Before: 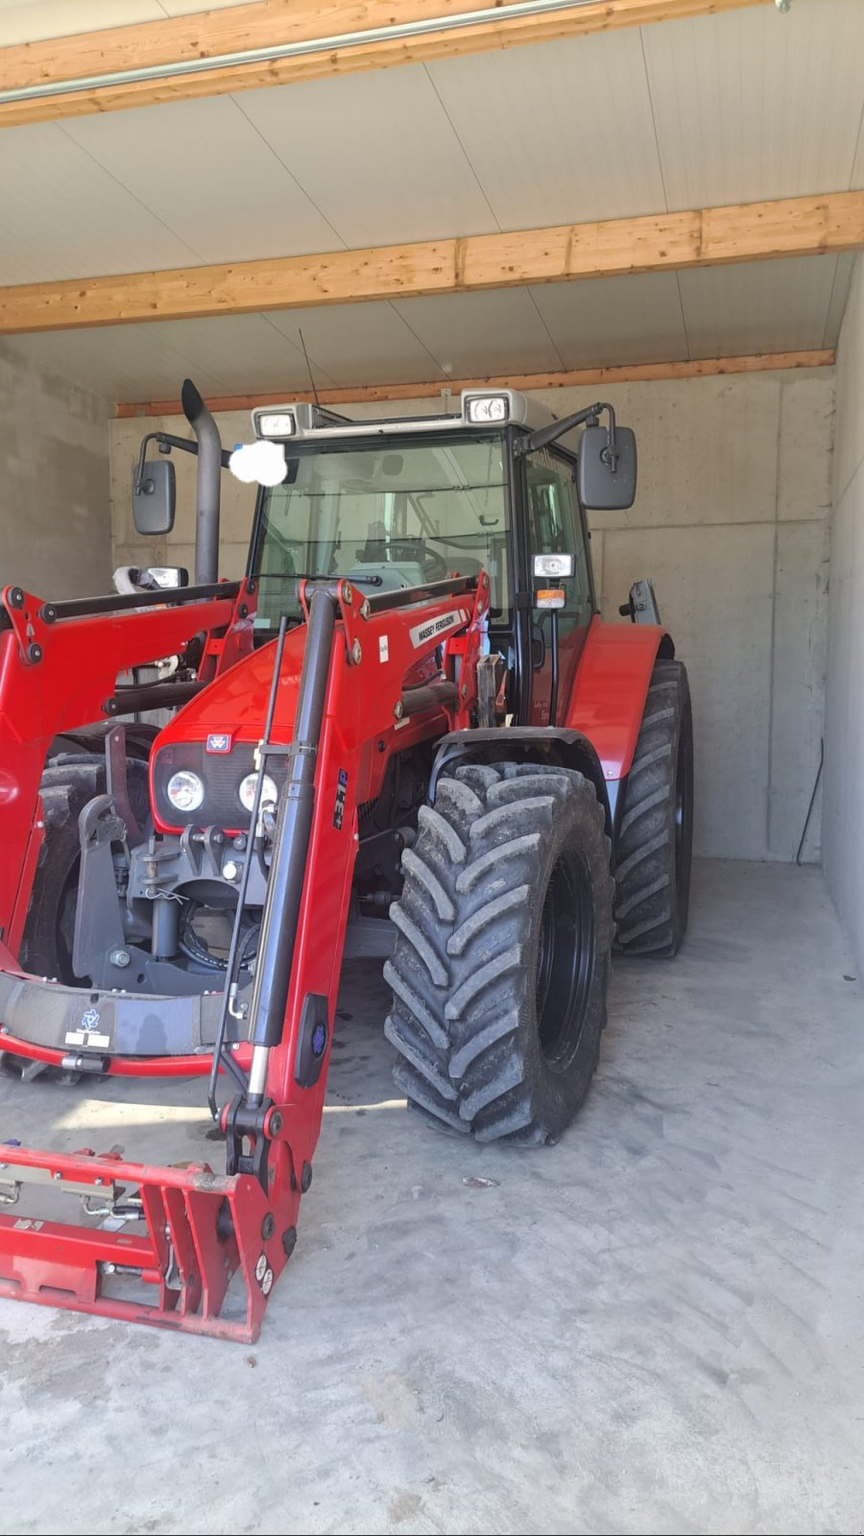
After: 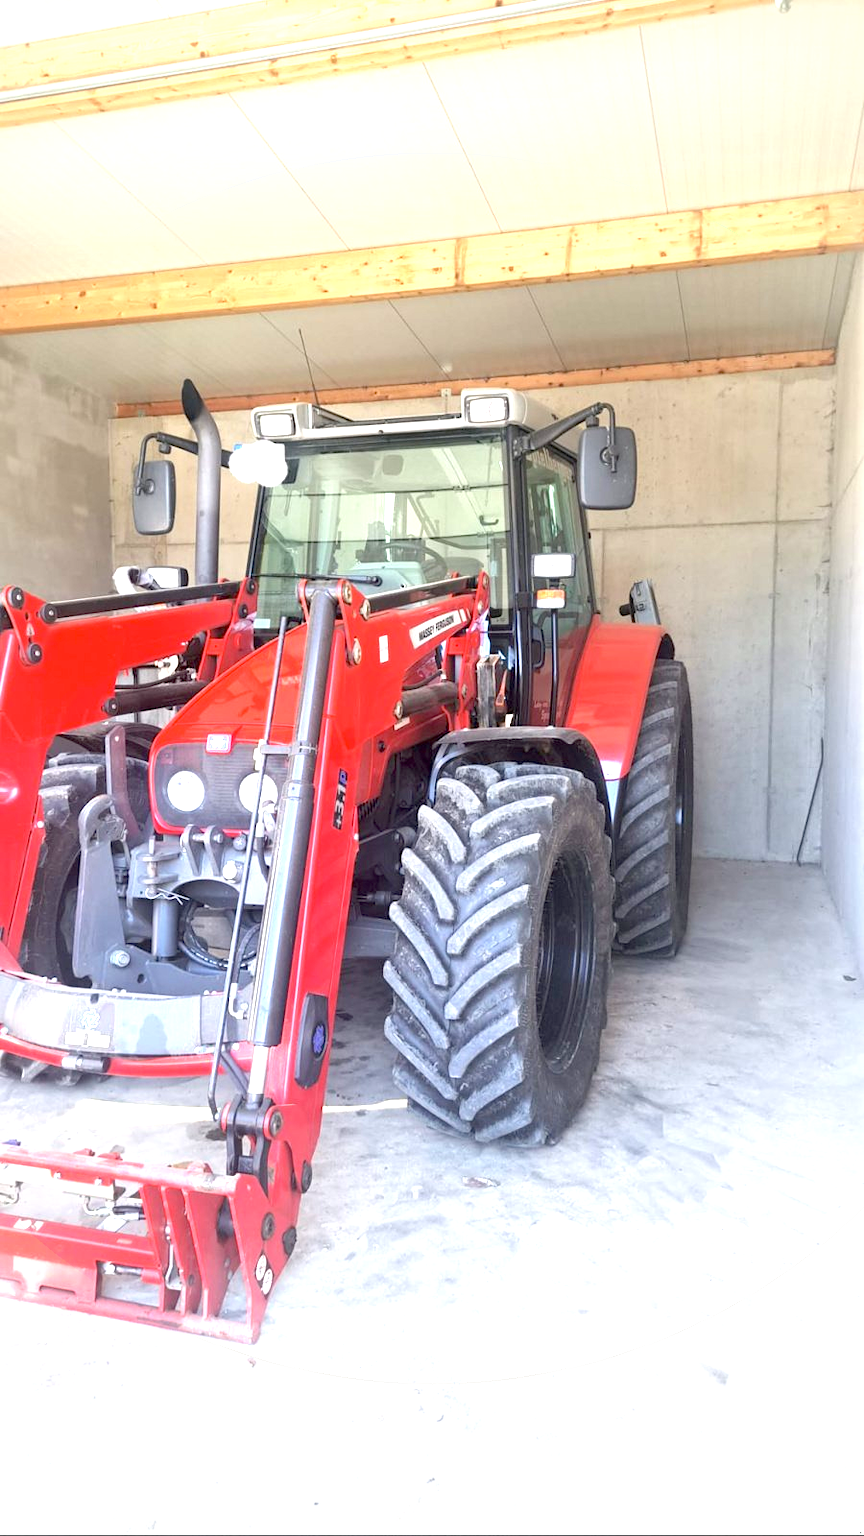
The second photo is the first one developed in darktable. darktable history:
contrast brightness saturation: saturation -0.07
vignetting: fall-off radius 61.25%, brightness -0.408, saturation -0.293, unbound false
exposure: black level correction 0.009, exposure 1.435 EV, compensate highlight preservation false
